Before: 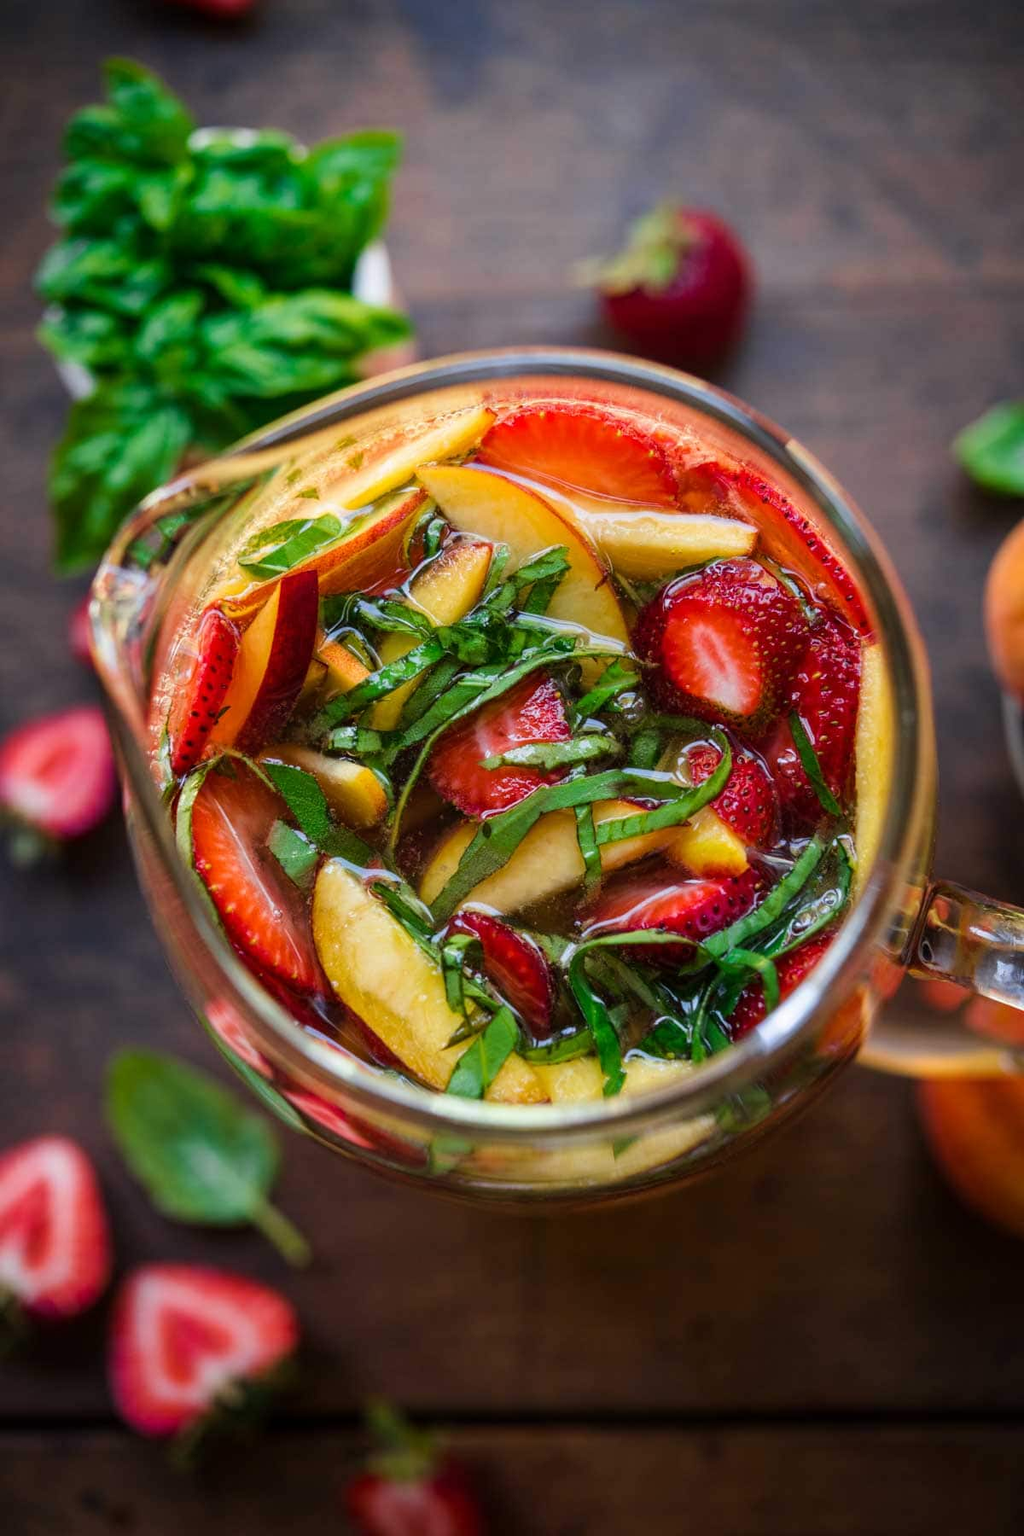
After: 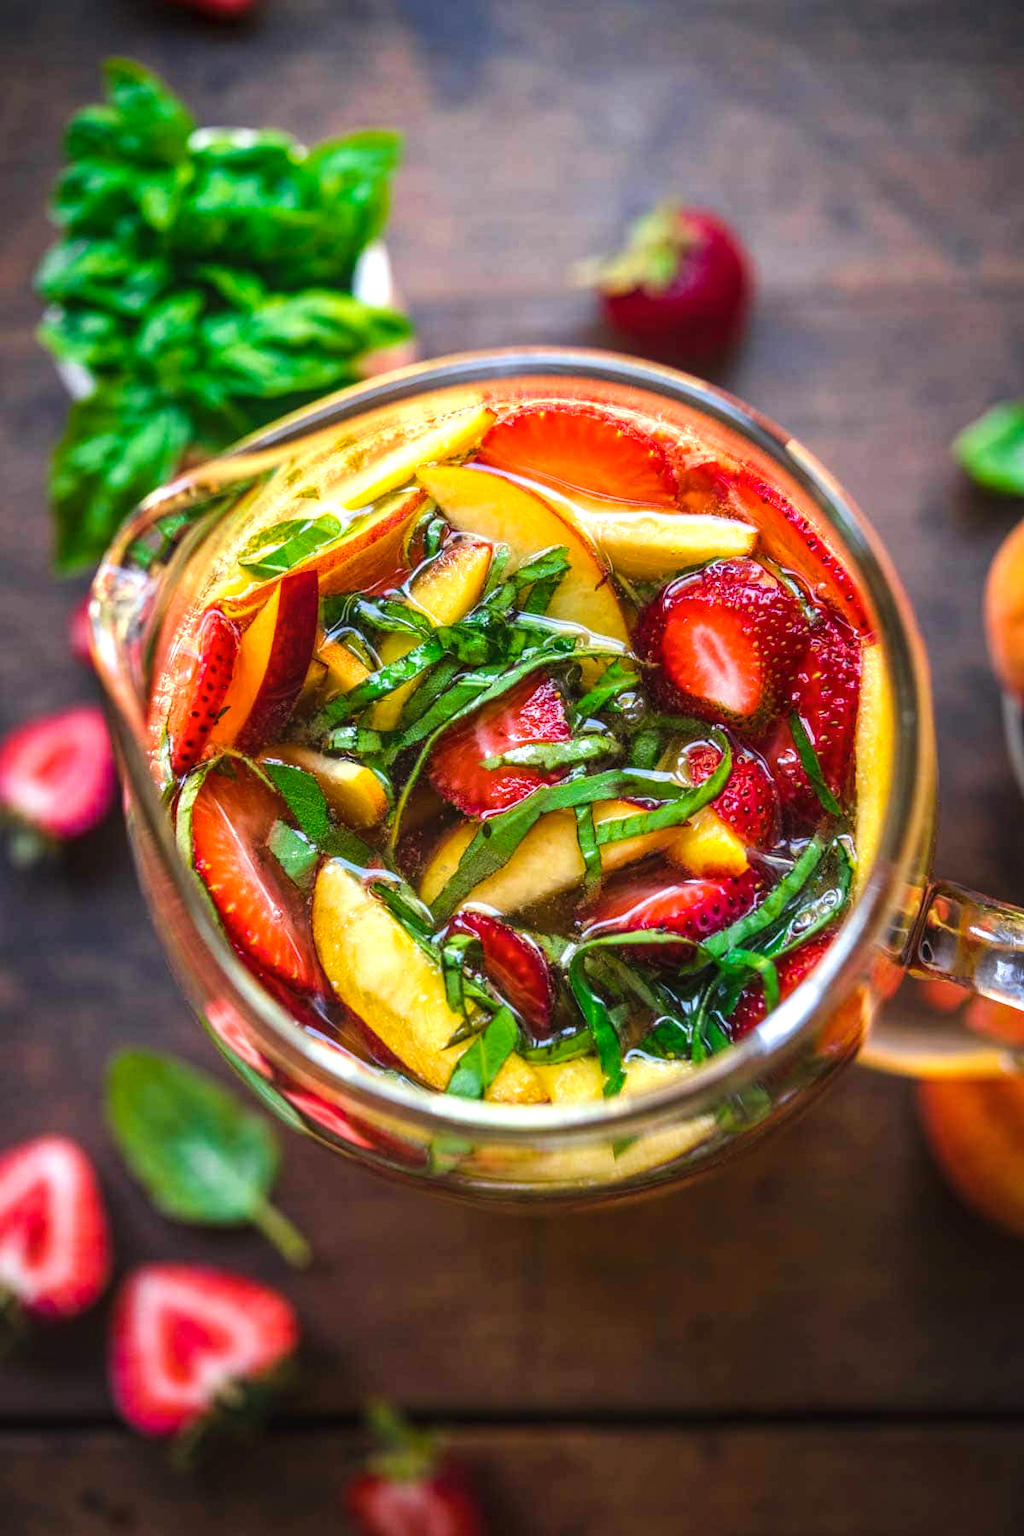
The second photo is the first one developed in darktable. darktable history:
exposure: black level correction -0.002, exposure 0.54 EV, compensate highlight preservation false
local contrast: on, module defaults
color balance rgb: global offset › luminance 0.229%, linear chroma grading › global chroma 15.029%, perceptual saturation grading › global saturation 0.719%
